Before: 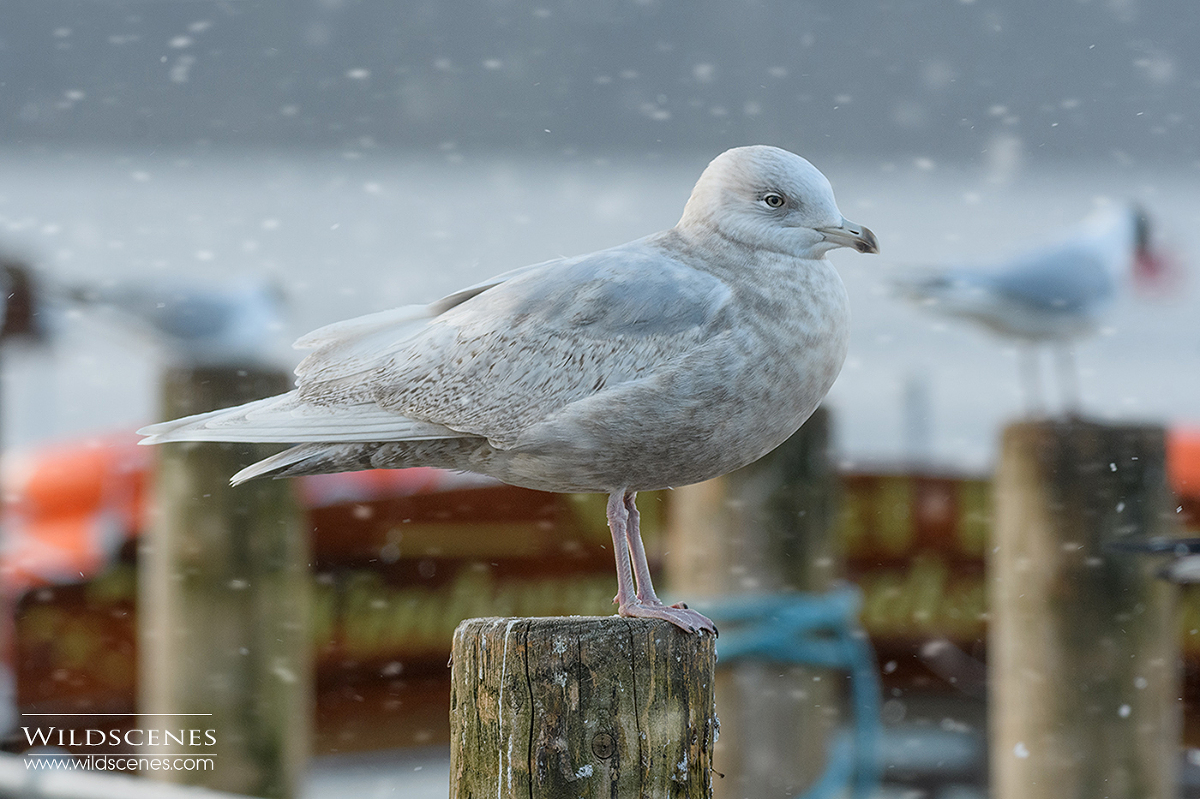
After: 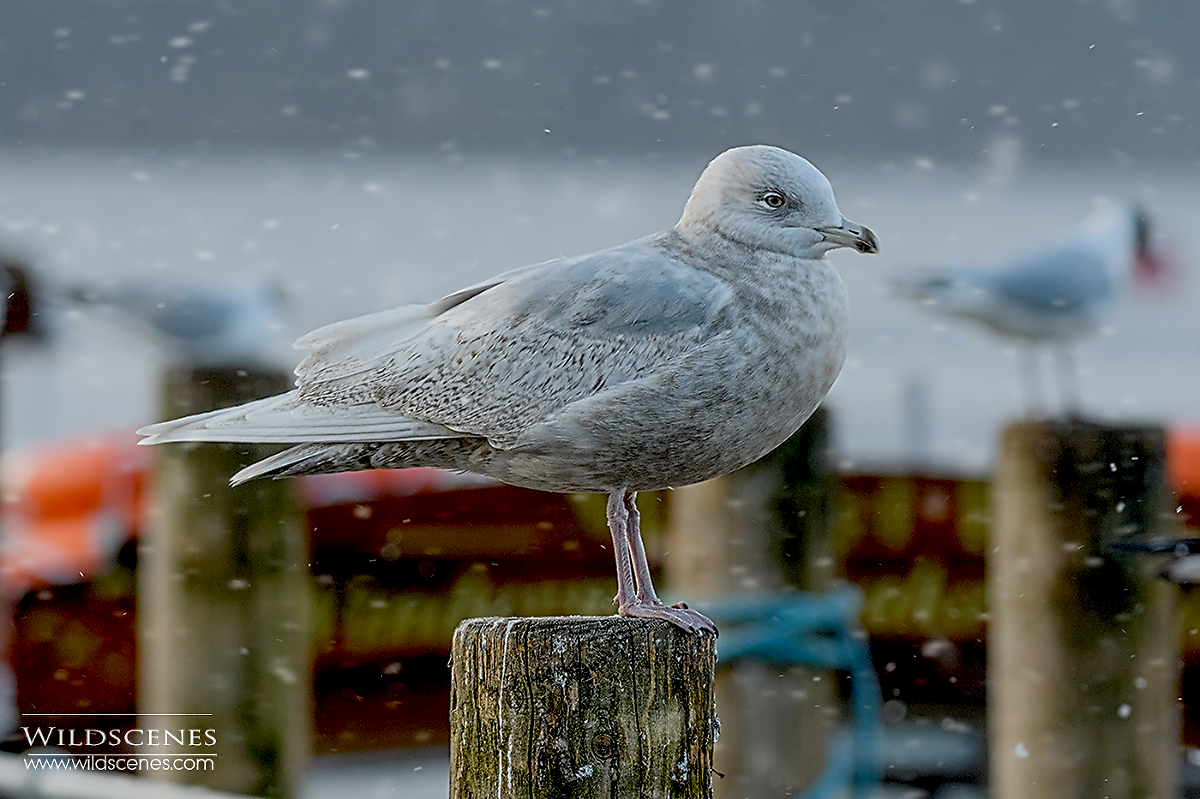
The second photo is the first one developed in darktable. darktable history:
exposure: black level correction 0.032, exposure 0.314 EV, compensate exposure bias true, compensate highlight preservation false
contrast equalizer: y [[0.5, 0.5, 0.5, 0.515, 0.749, 0.84], [0.5 ×6], [0.5 ×6], [0, 0, 0, 0.001, 0.067, 0.262], [0 ×6]]
